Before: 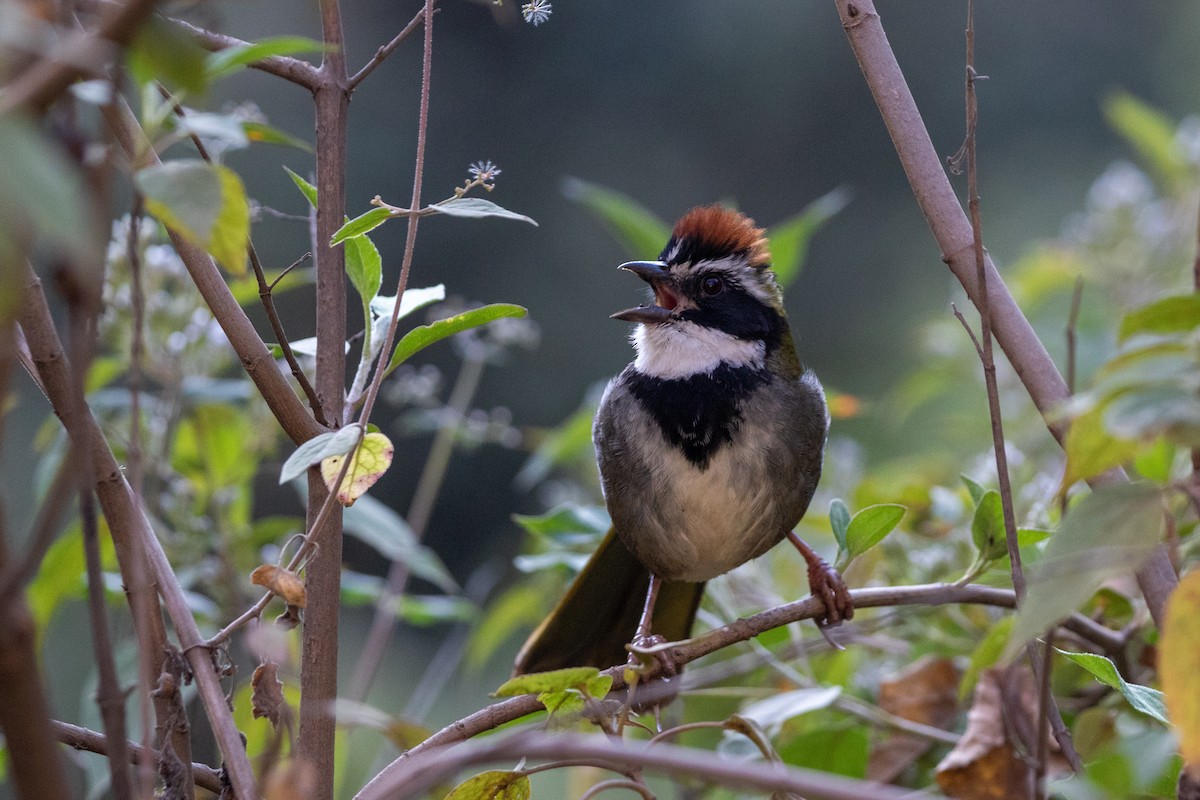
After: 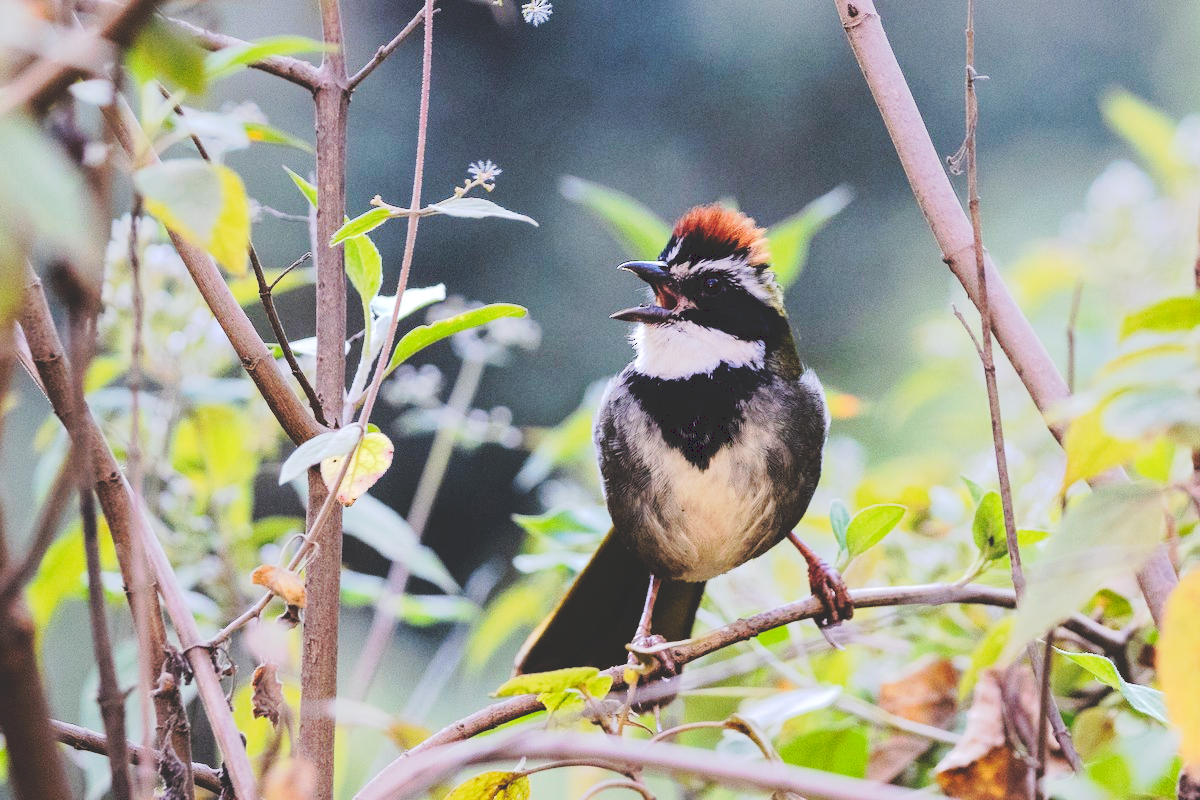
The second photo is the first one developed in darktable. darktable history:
tone equalizer: -7 EV 0.151 EV, -6 EV 0.587 EV, -5 EV 1.14 EV, -4 EV 1.36 EV, -3 EV 1.12 EV, -2 EV 0.6 EV, -1 EV 0.165 EV, edges refinement/feathering 500, mask exposure compensation -1.57 EV, preserve details no
tone curve: curves: ch0 [(0, 0) (0.003, 0.174) (0.011, 0.178) (0.025, 0.182) (0.044, 0.185) (0.069, 0.191) (0.1, 0.194) (0.136, 0.199) (0.177, 0.219) (0.224, 0.246) (0.277, 0.284) (0.335, 0.35) (0.399, 0.43) (0.468, 0.539) (0.543, 0.637) (0.623, 0.711) (0.709, 0.799) (0.801, 0.865) (0.898, 0.914) (1, 1)], preserve colors none
